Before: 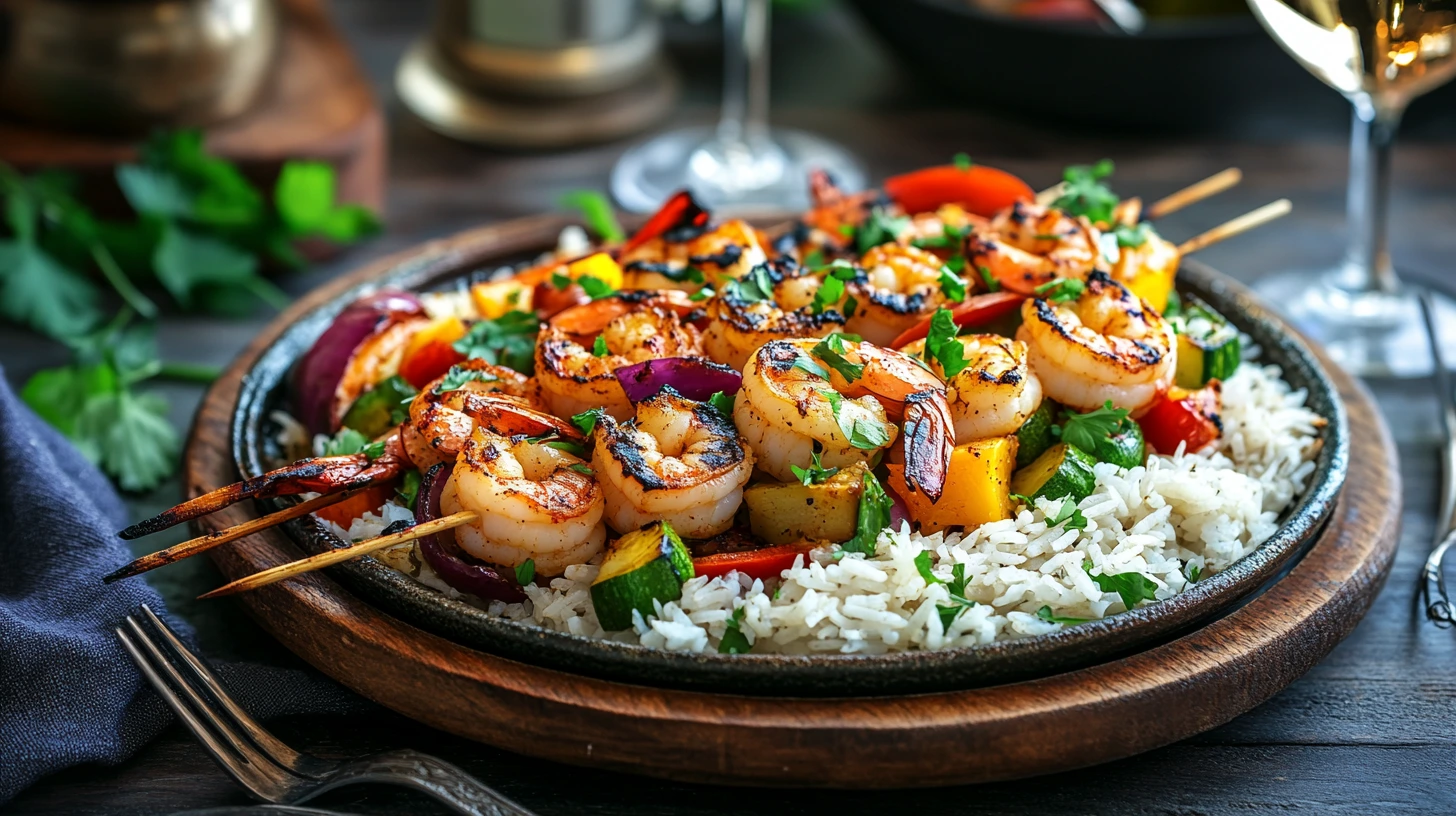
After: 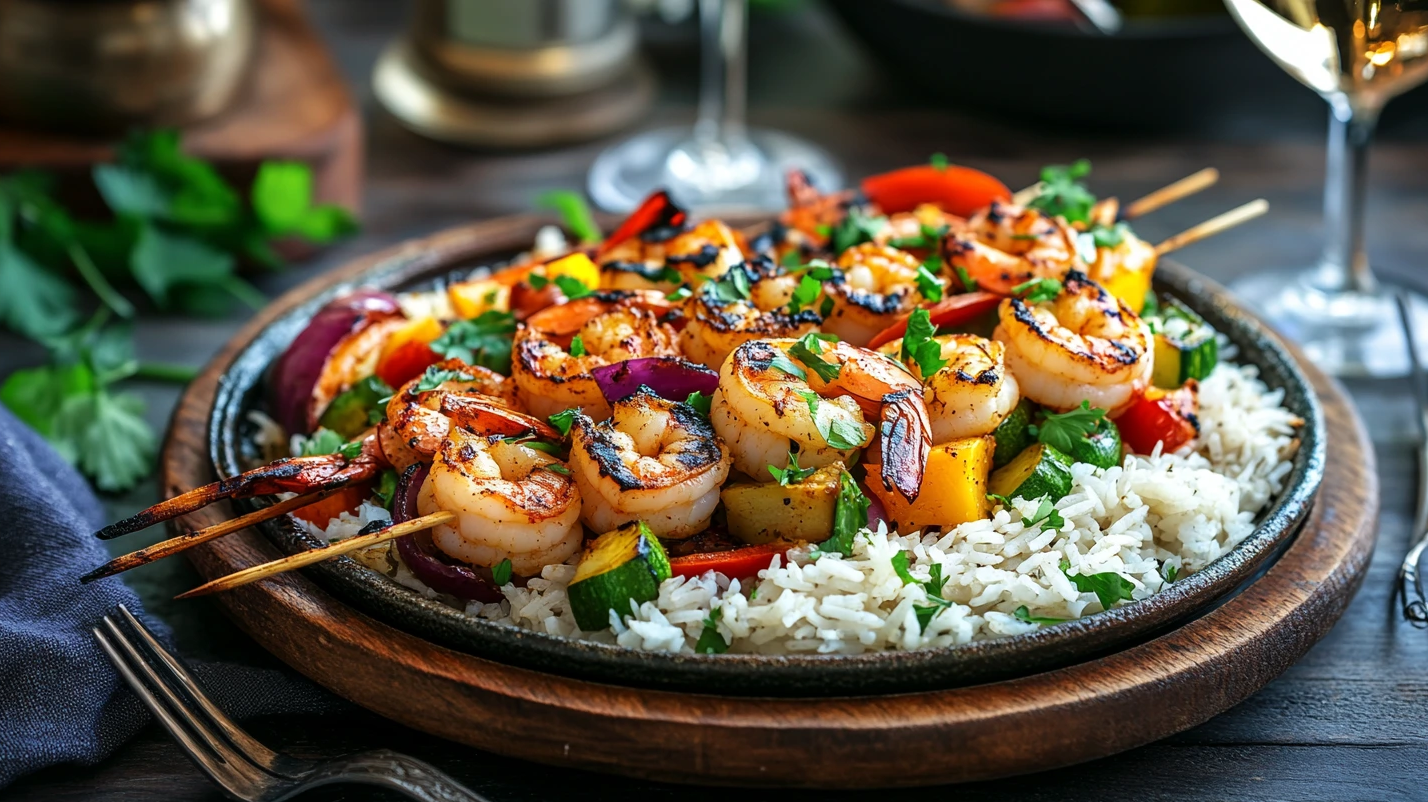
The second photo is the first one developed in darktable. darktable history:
crop: left 1.63%, right 0.282%, bottom 1.677%
